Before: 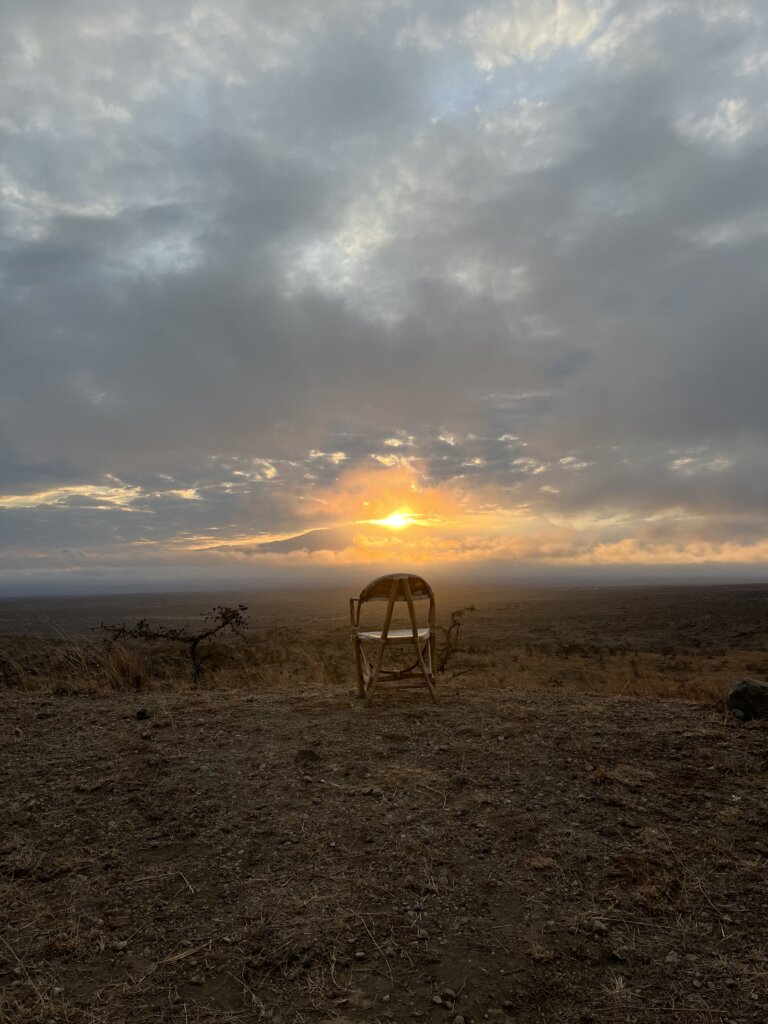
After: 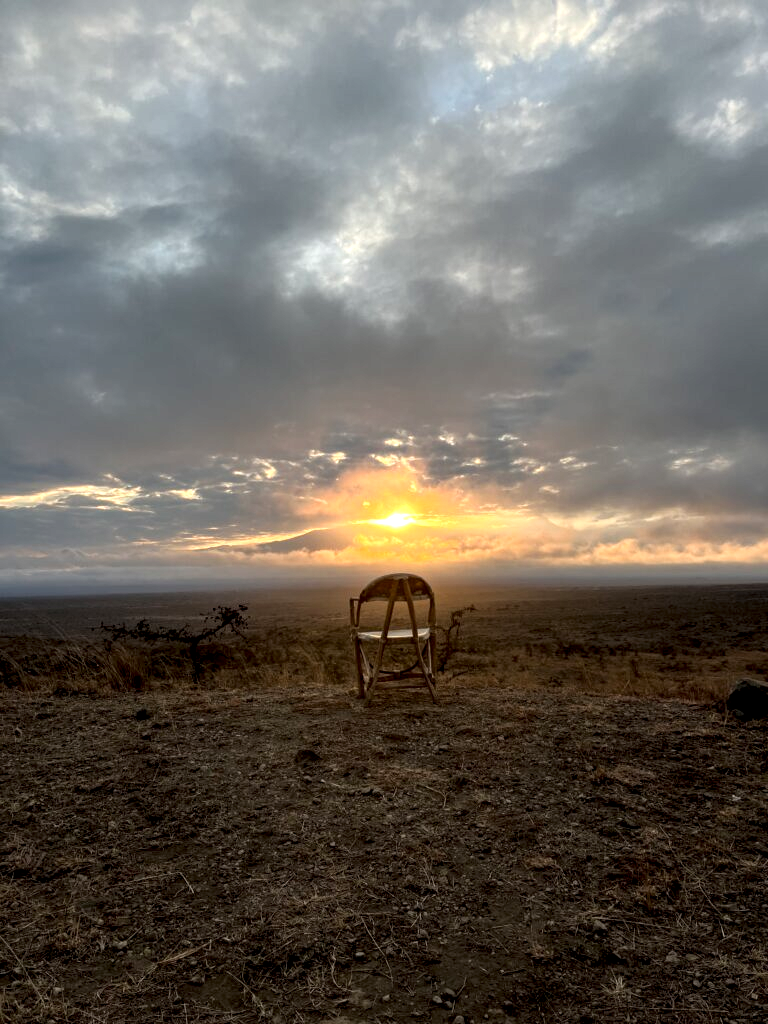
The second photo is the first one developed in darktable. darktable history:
local contrast: highlights 65%, shadows 54%, detail 169%, midtone range 0.508
